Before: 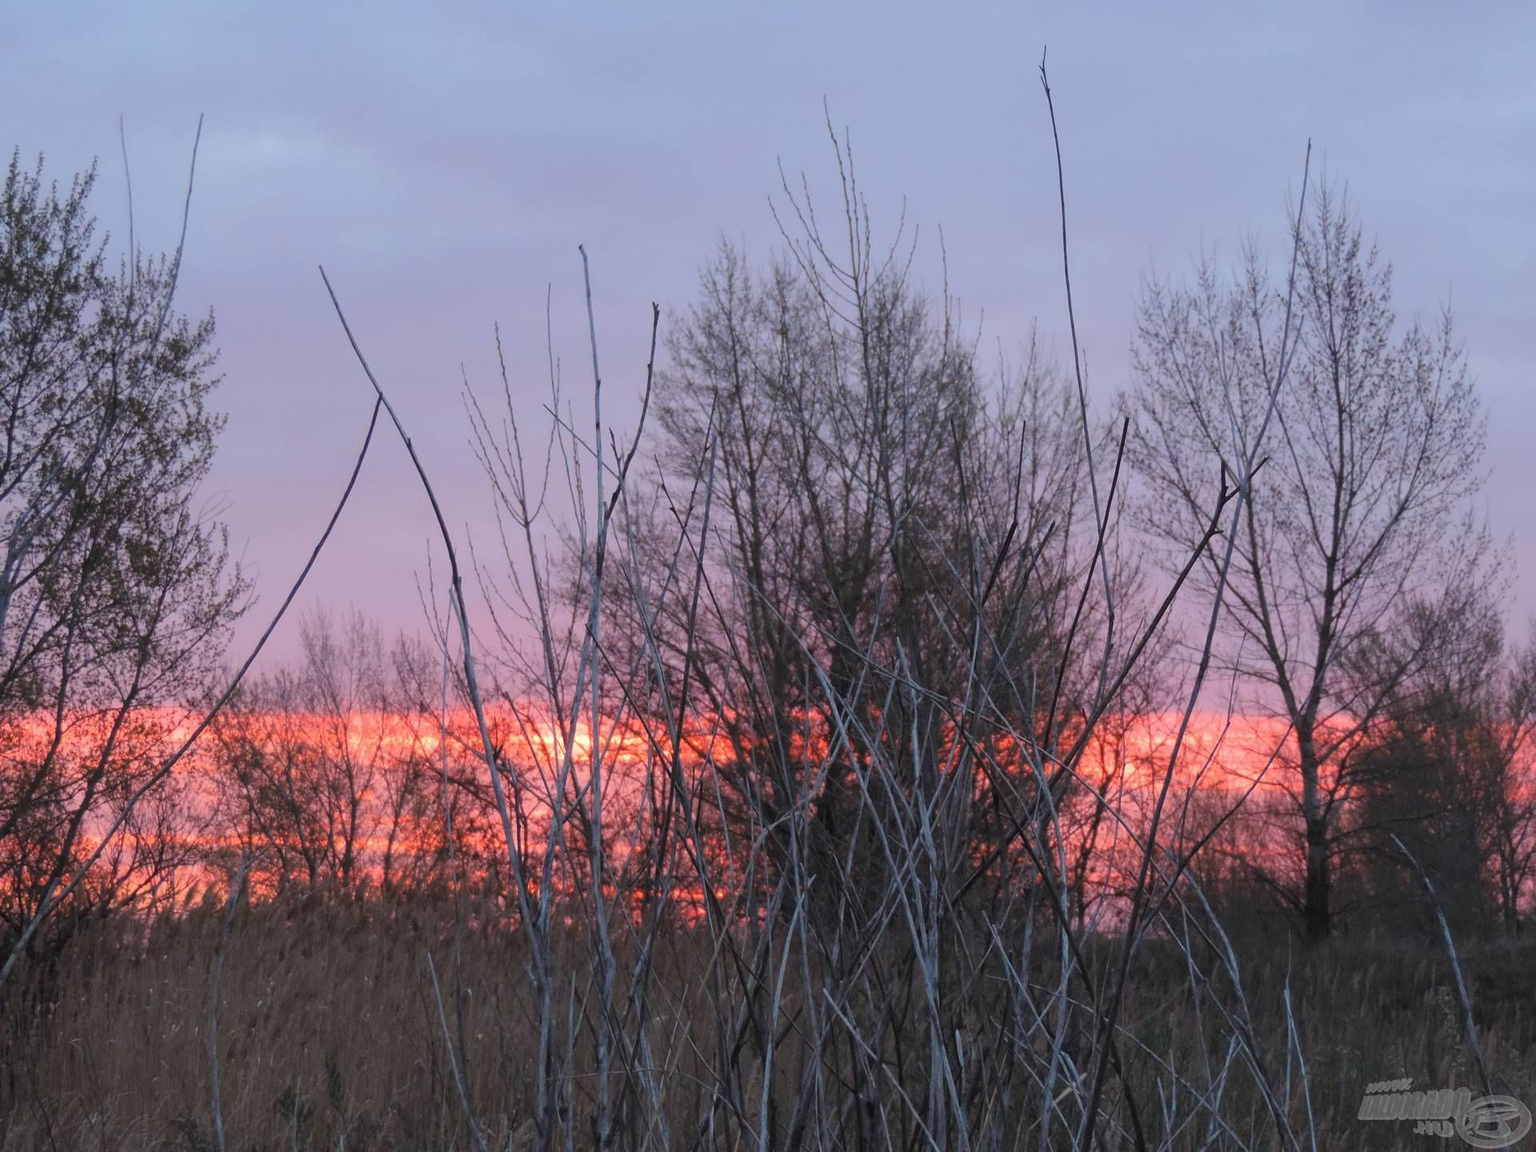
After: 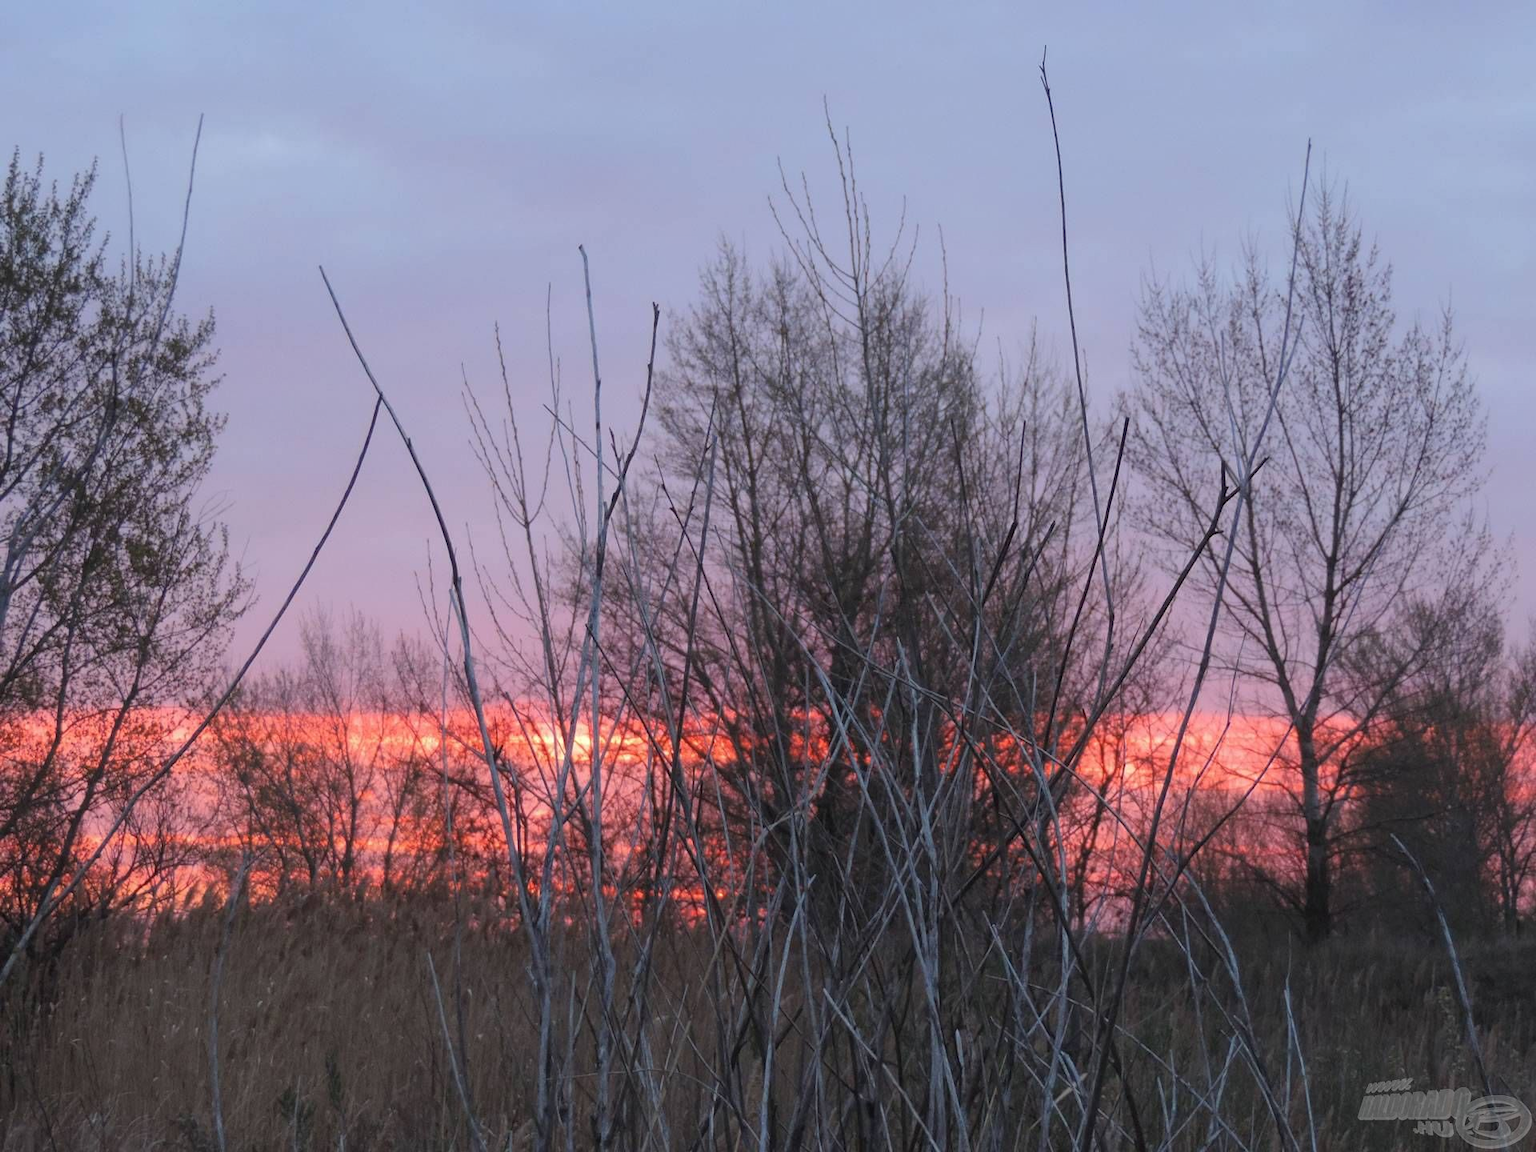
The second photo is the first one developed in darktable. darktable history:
levels: levels [0, 0.498, 0.996]
tone equalizer: on, module defaults
local contrast: mode bilateral grid, contrast 100, coarseness 100, detail 94%, midtone range 0.2
